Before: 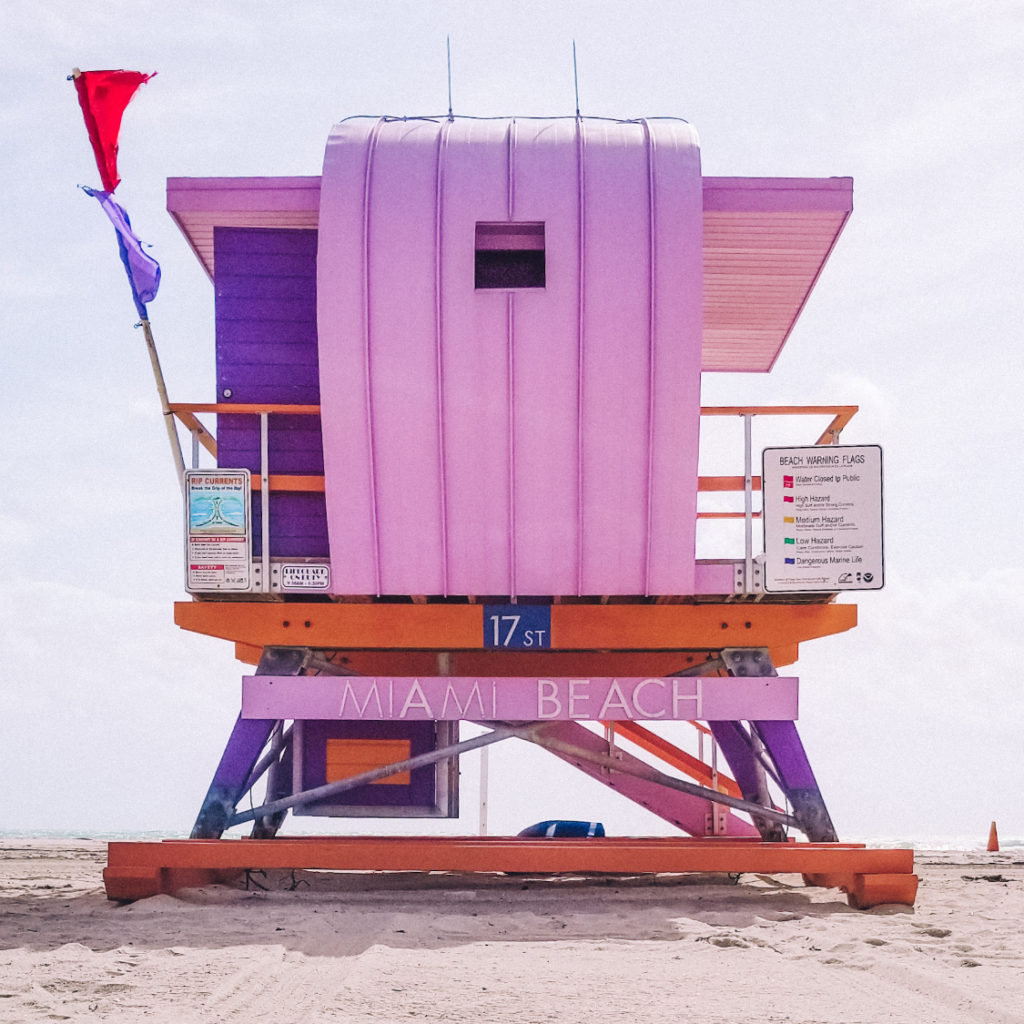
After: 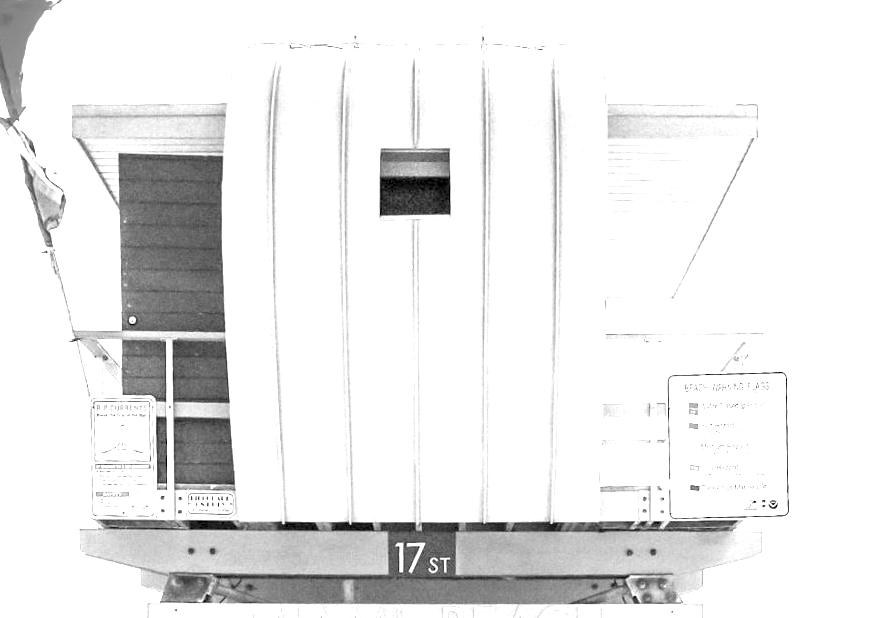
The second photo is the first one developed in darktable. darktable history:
rgb levels: levels [[0.034, 0.472, 0.904], [0, 0.5, 1], [0, 0.5, 1]]
monochrome: a -4.13, b 5.16, size 1
crop and rotate: left 9.345%, top 7.22%, right 4.982%, bottom 32.331%
exposure: black level correction 0, exposure 2.088 EV, compensate exposure bias true, compensate highlight preservation false
